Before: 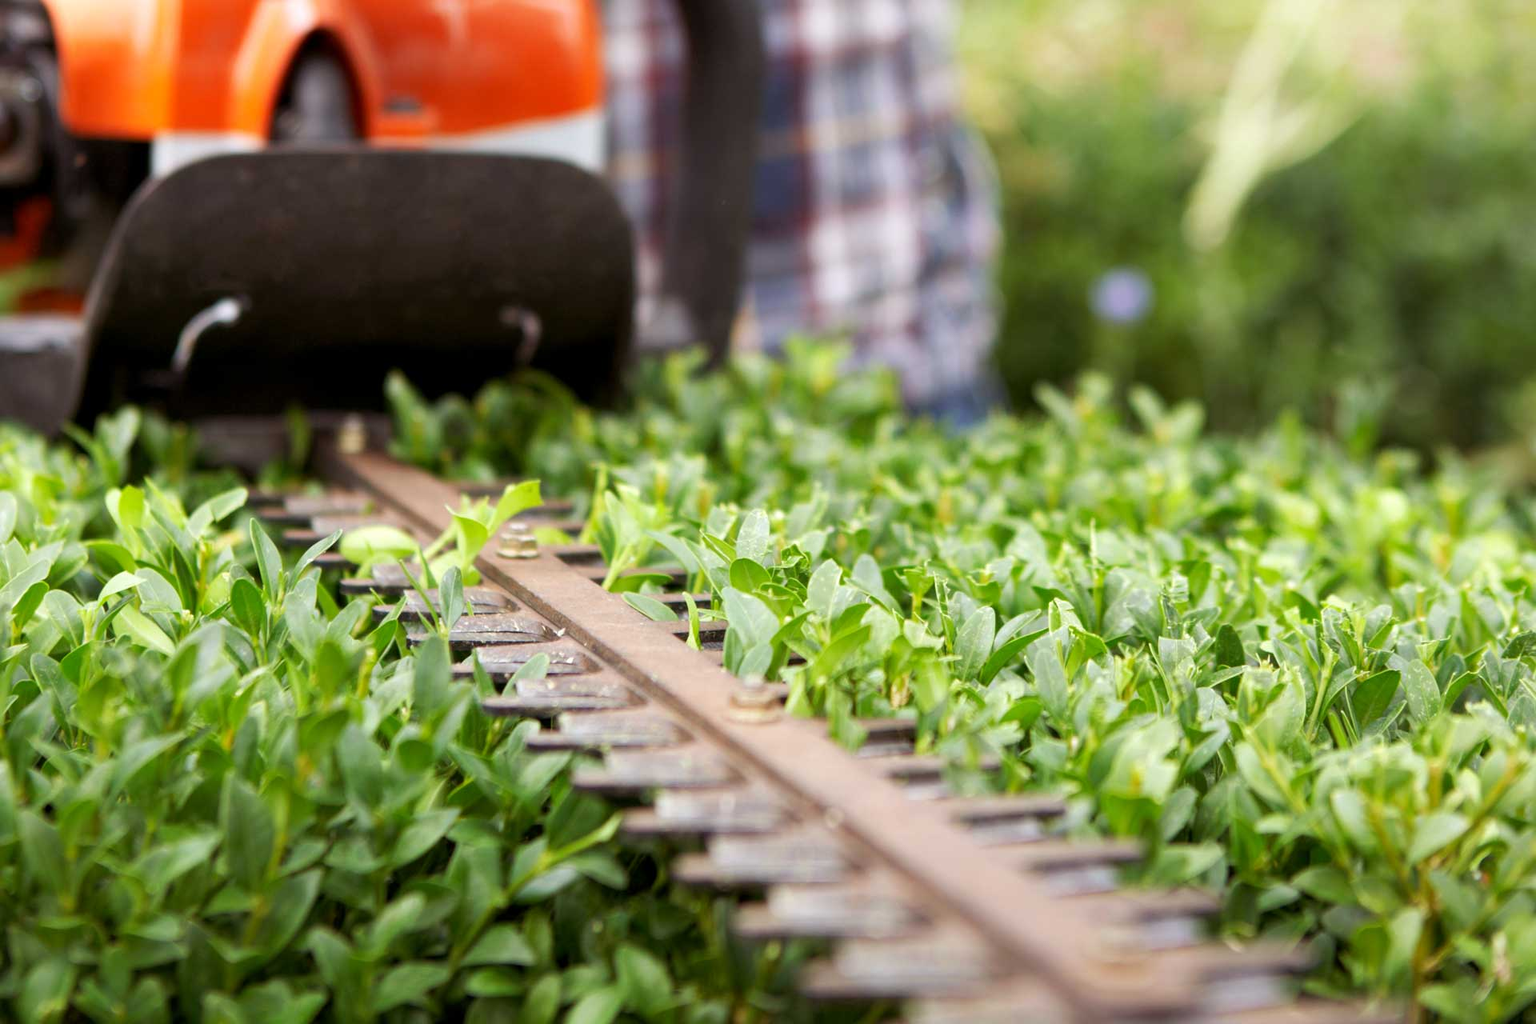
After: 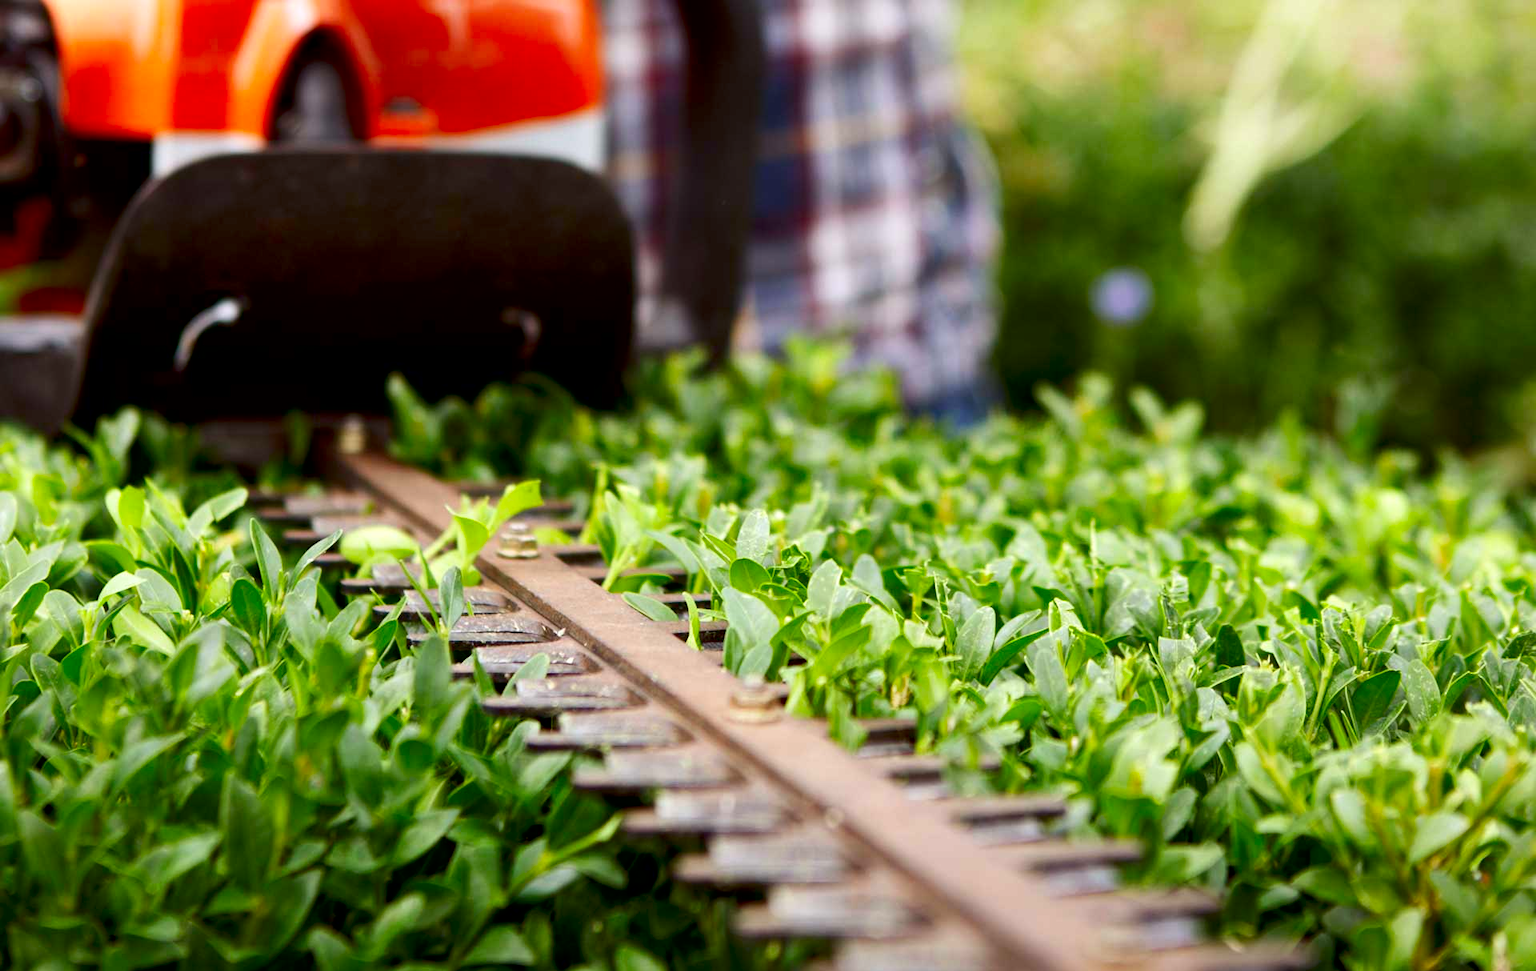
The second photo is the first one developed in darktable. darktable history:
crop and rotate: top 0%, bottom 5.097%
exposure: black level correction 0.01, exposure 0.011 EV, compensate highlight preservation false
contrast brightness saturation: contrast 0.12, brightness -0.12, saturation 0.2
